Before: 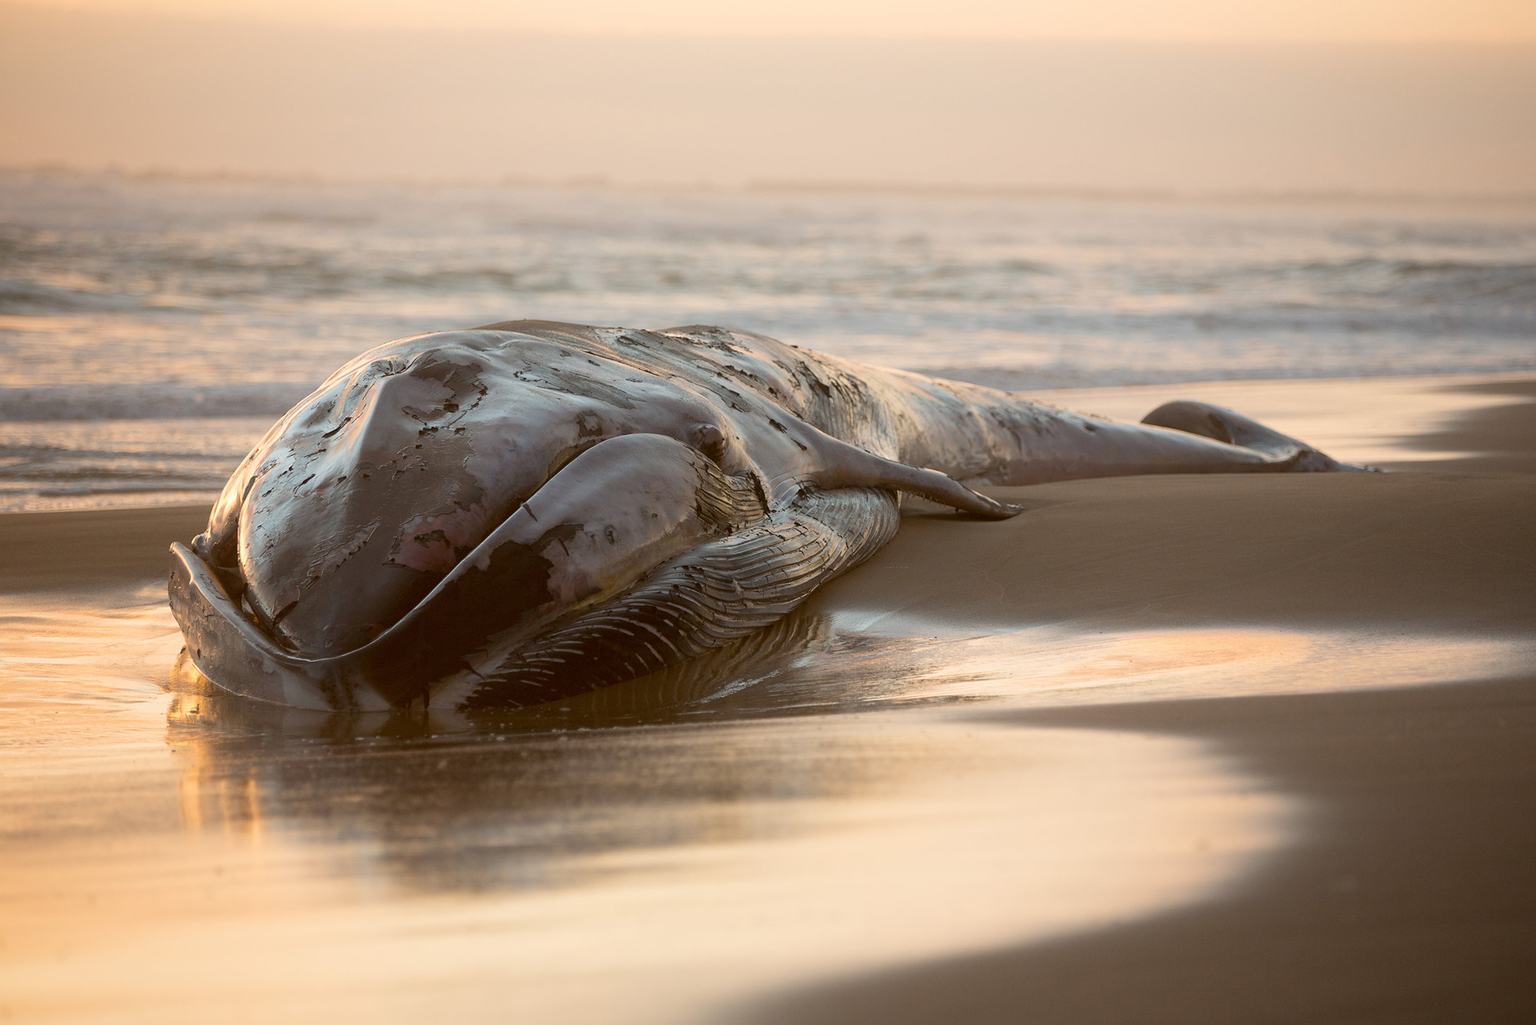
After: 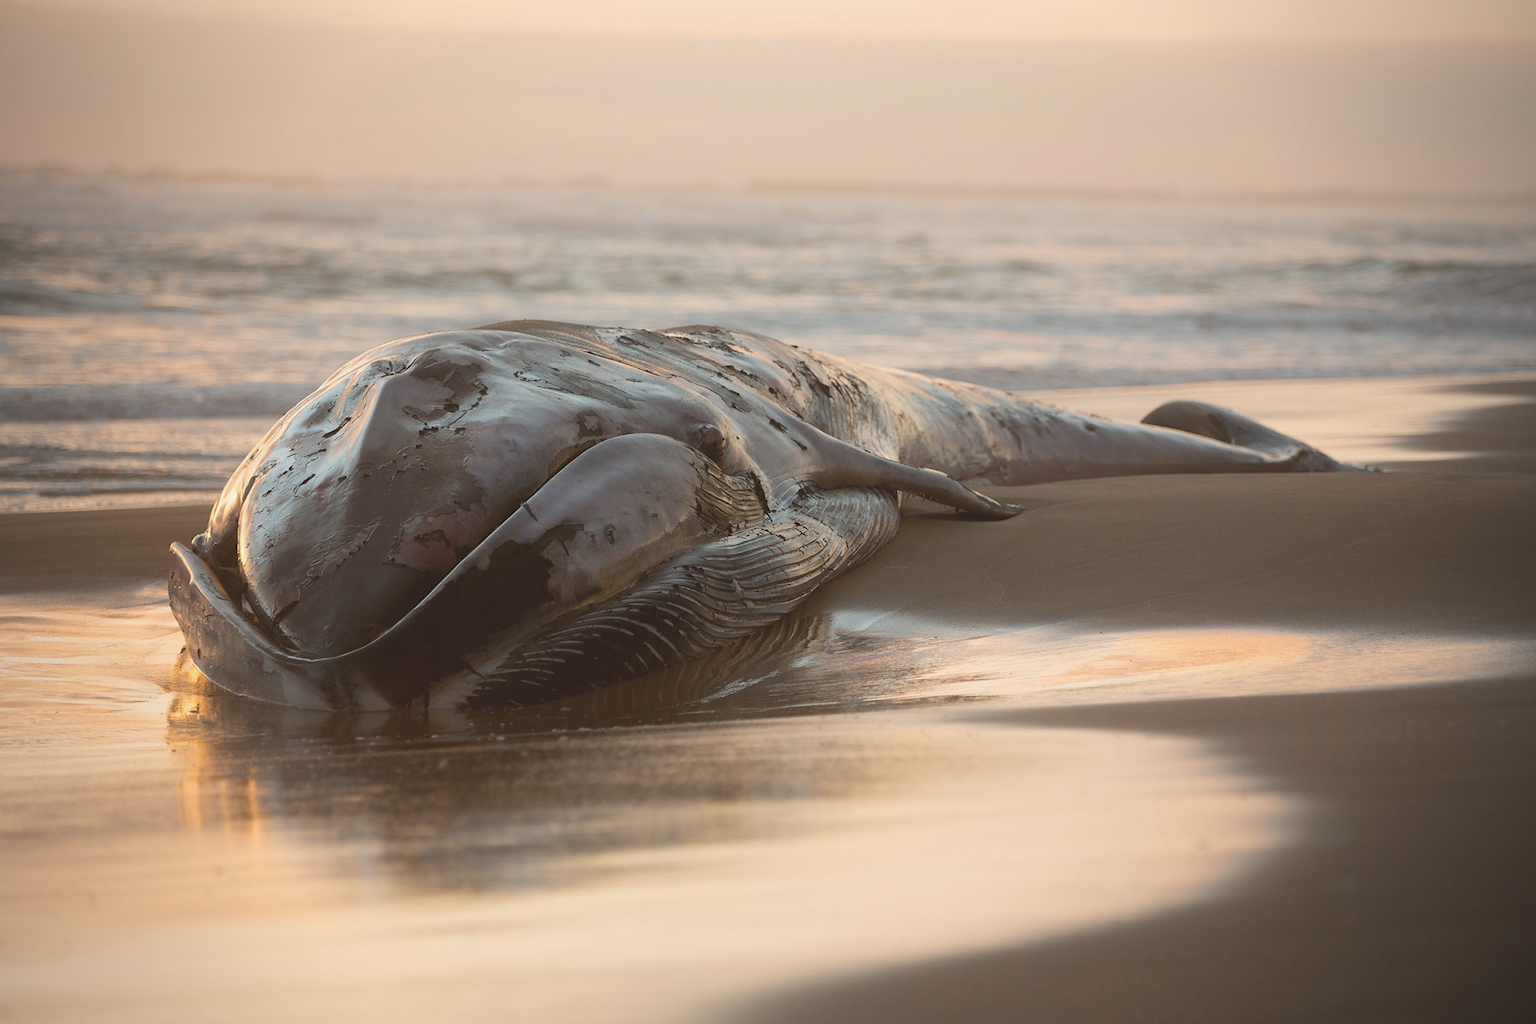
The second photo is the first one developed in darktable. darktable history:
exposure: black level correction -0.015, exposure -0.13 EV, compensate highlight preservation false
vignetting: fall-off radius 61.14%
